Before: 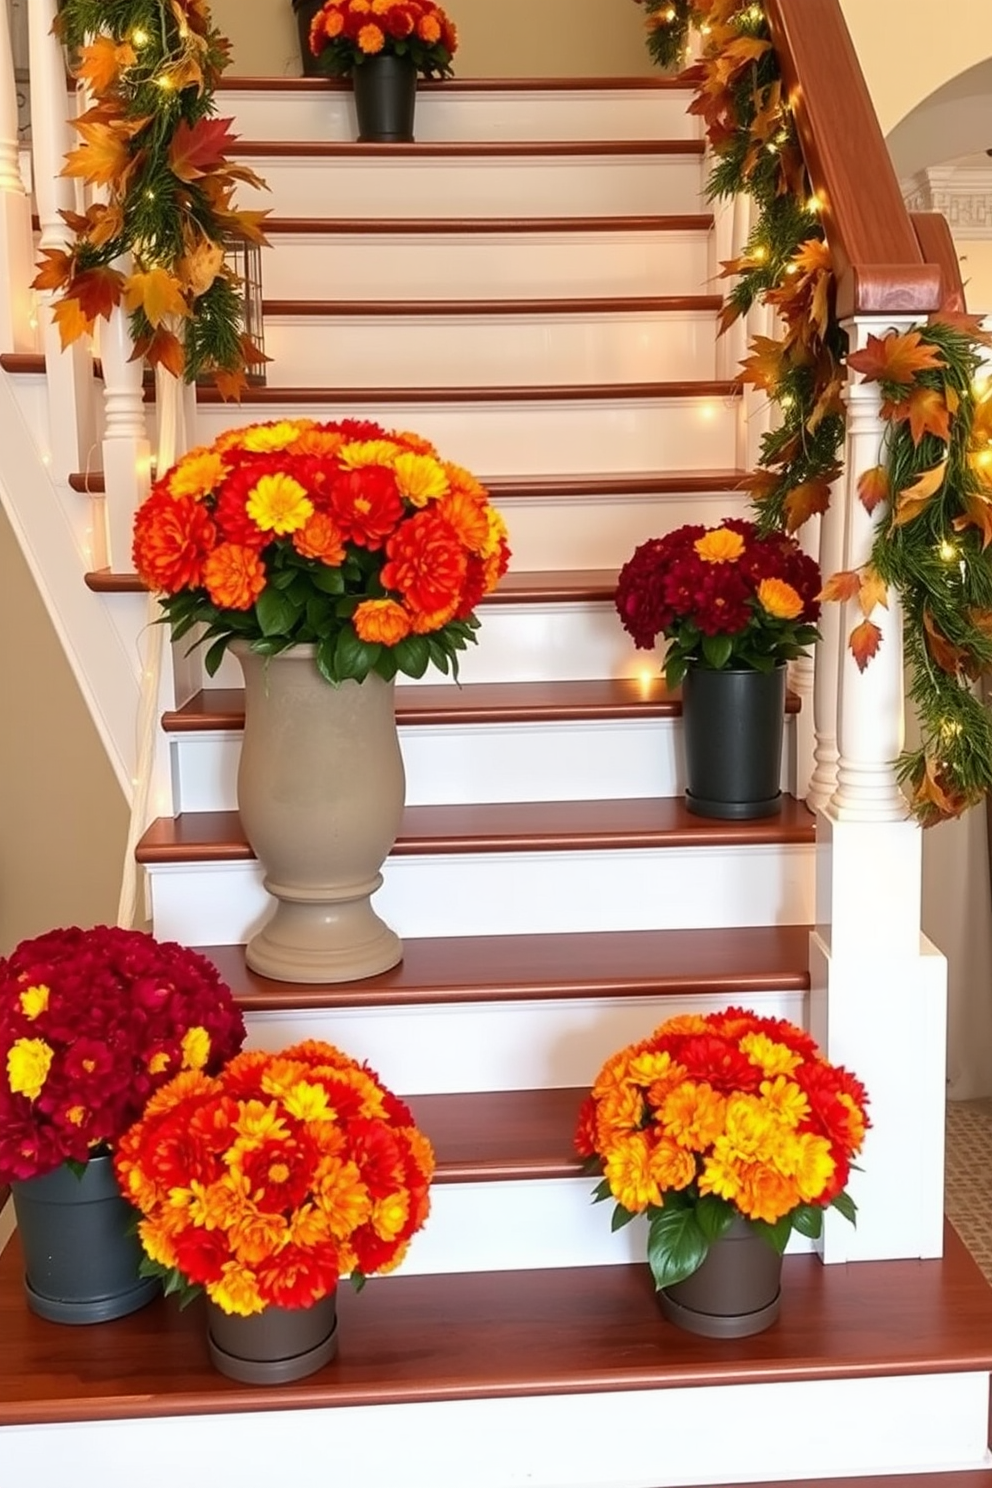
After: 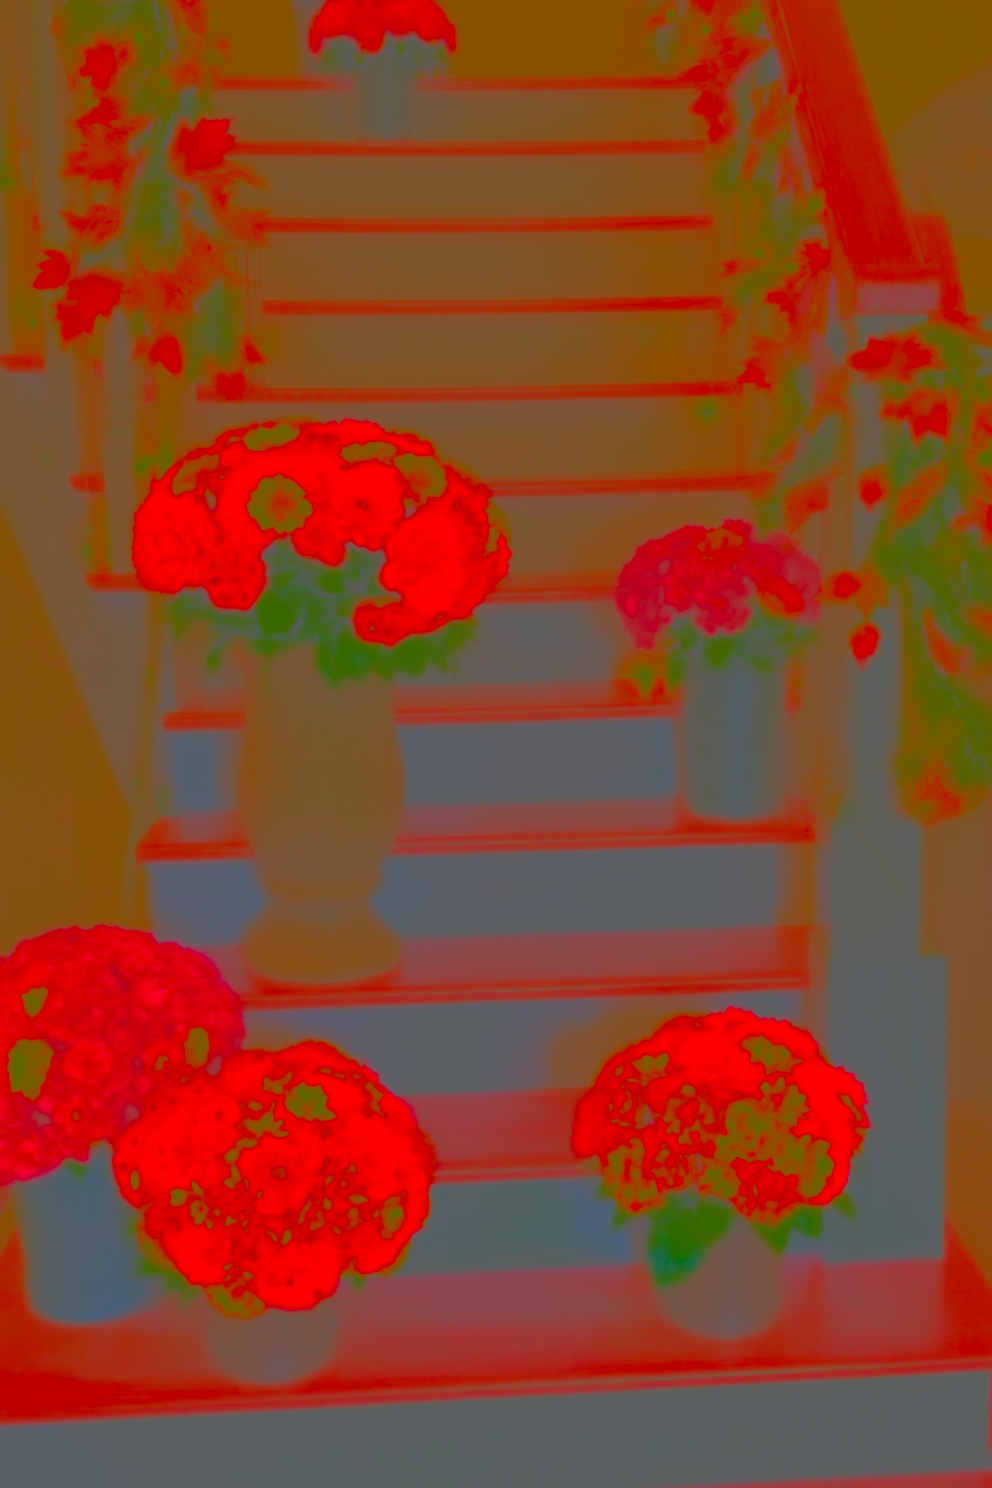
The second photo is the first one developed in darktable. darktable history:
contrast brightness saturation: contrast -0.99, brightness -0.17, saturation 0.75
local contrast: detail 130%
